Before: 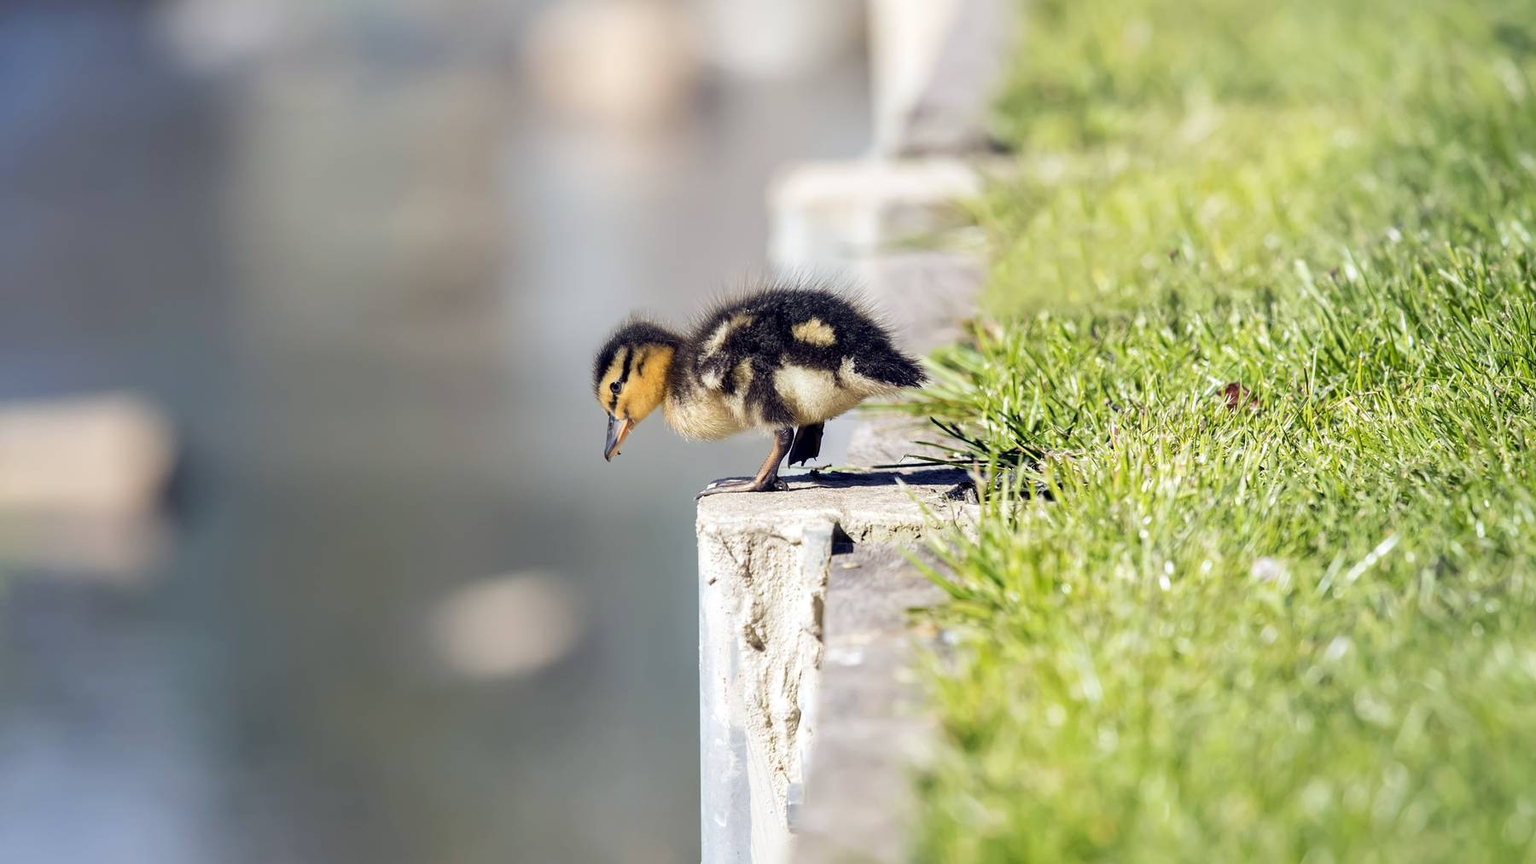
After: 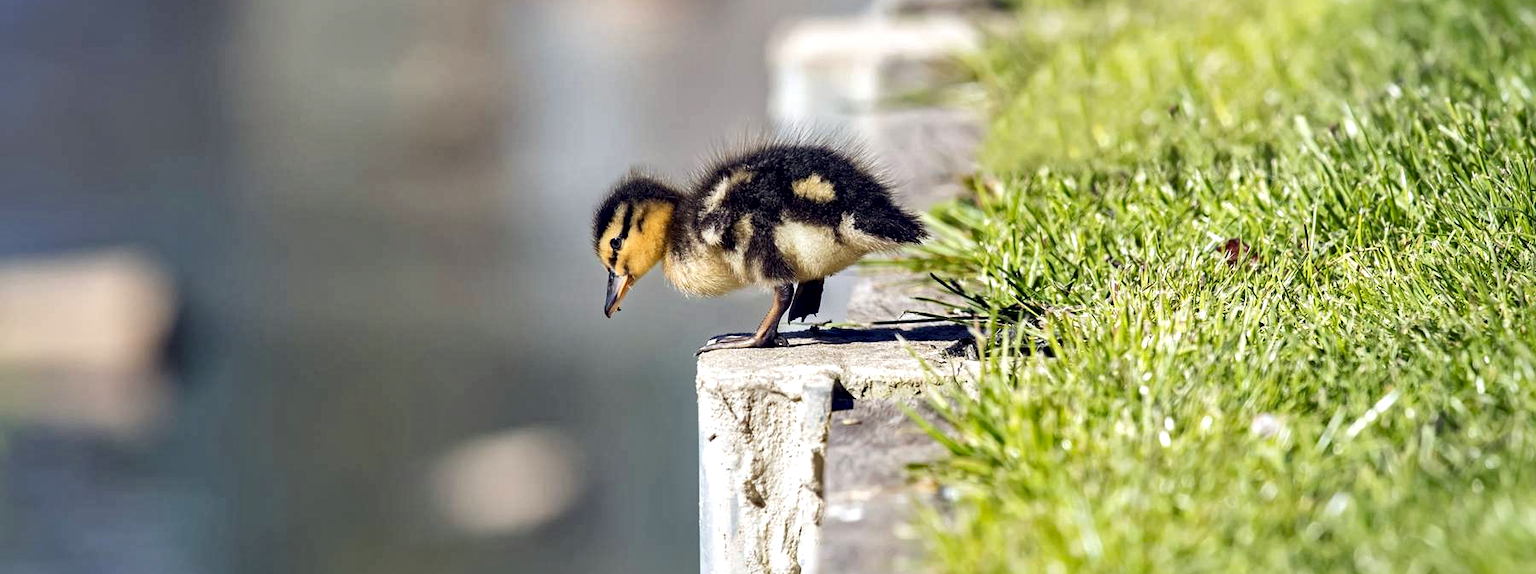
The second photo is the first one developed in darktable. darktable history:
haze removal: strength 0.294, distance 0.256, compatibility mode true, adaptive false
local contrast: mode bilateral grid, contrast 50, coarseness 49, detail 150%, midtone range 0.2
crop: top 16.772%, bottom 16.712%
